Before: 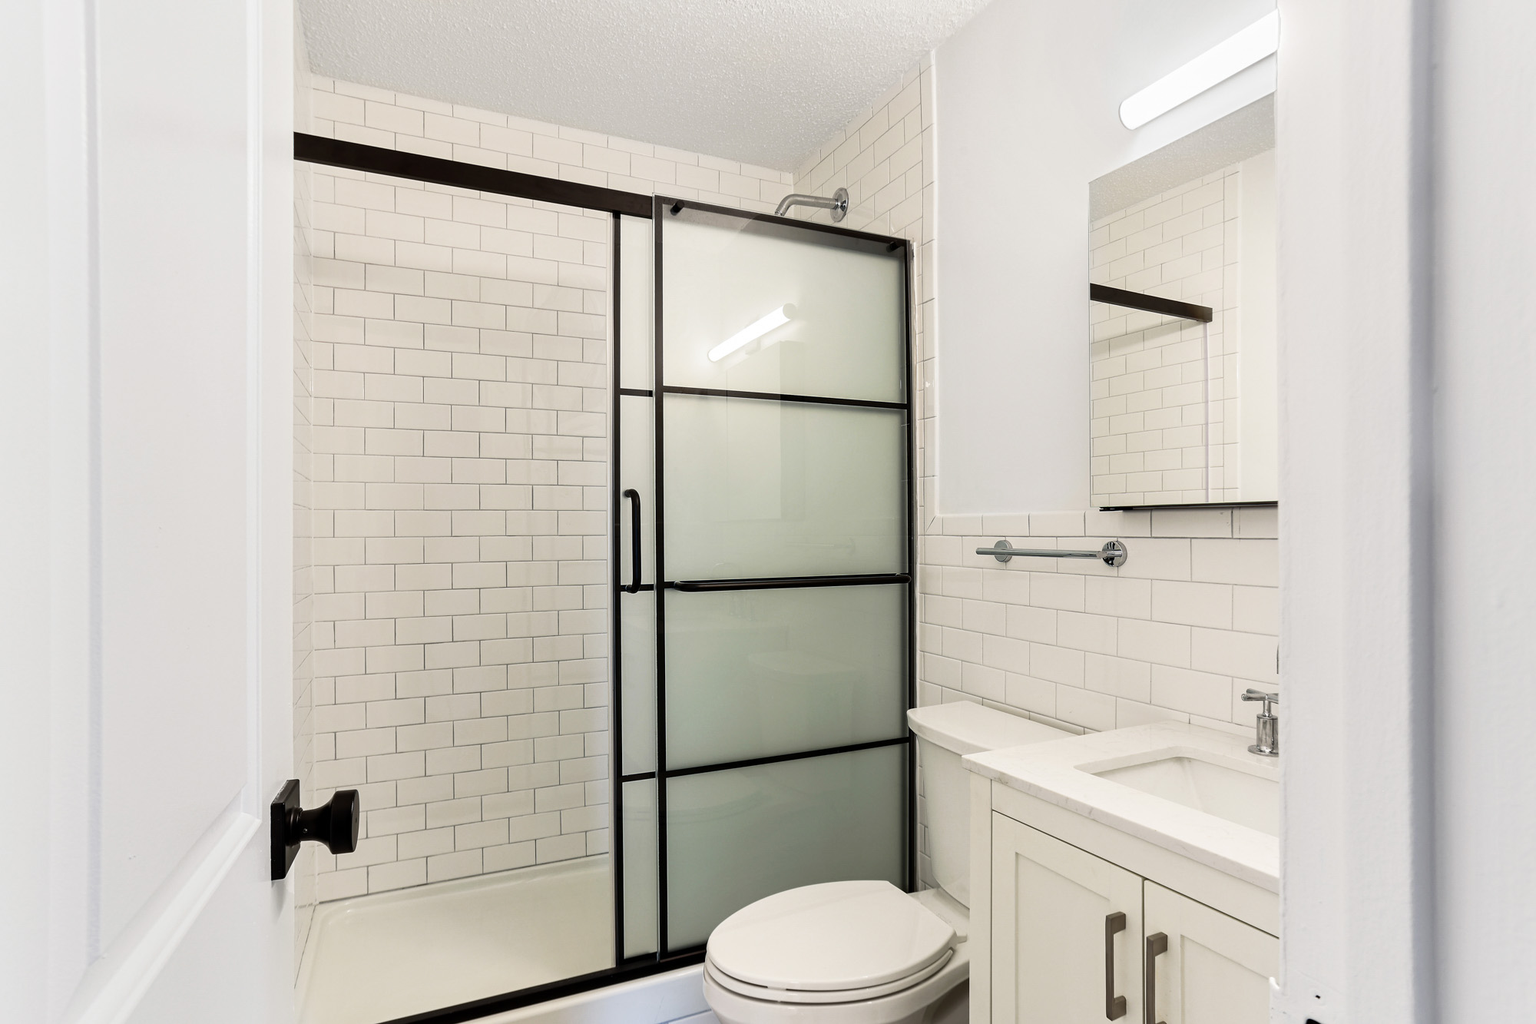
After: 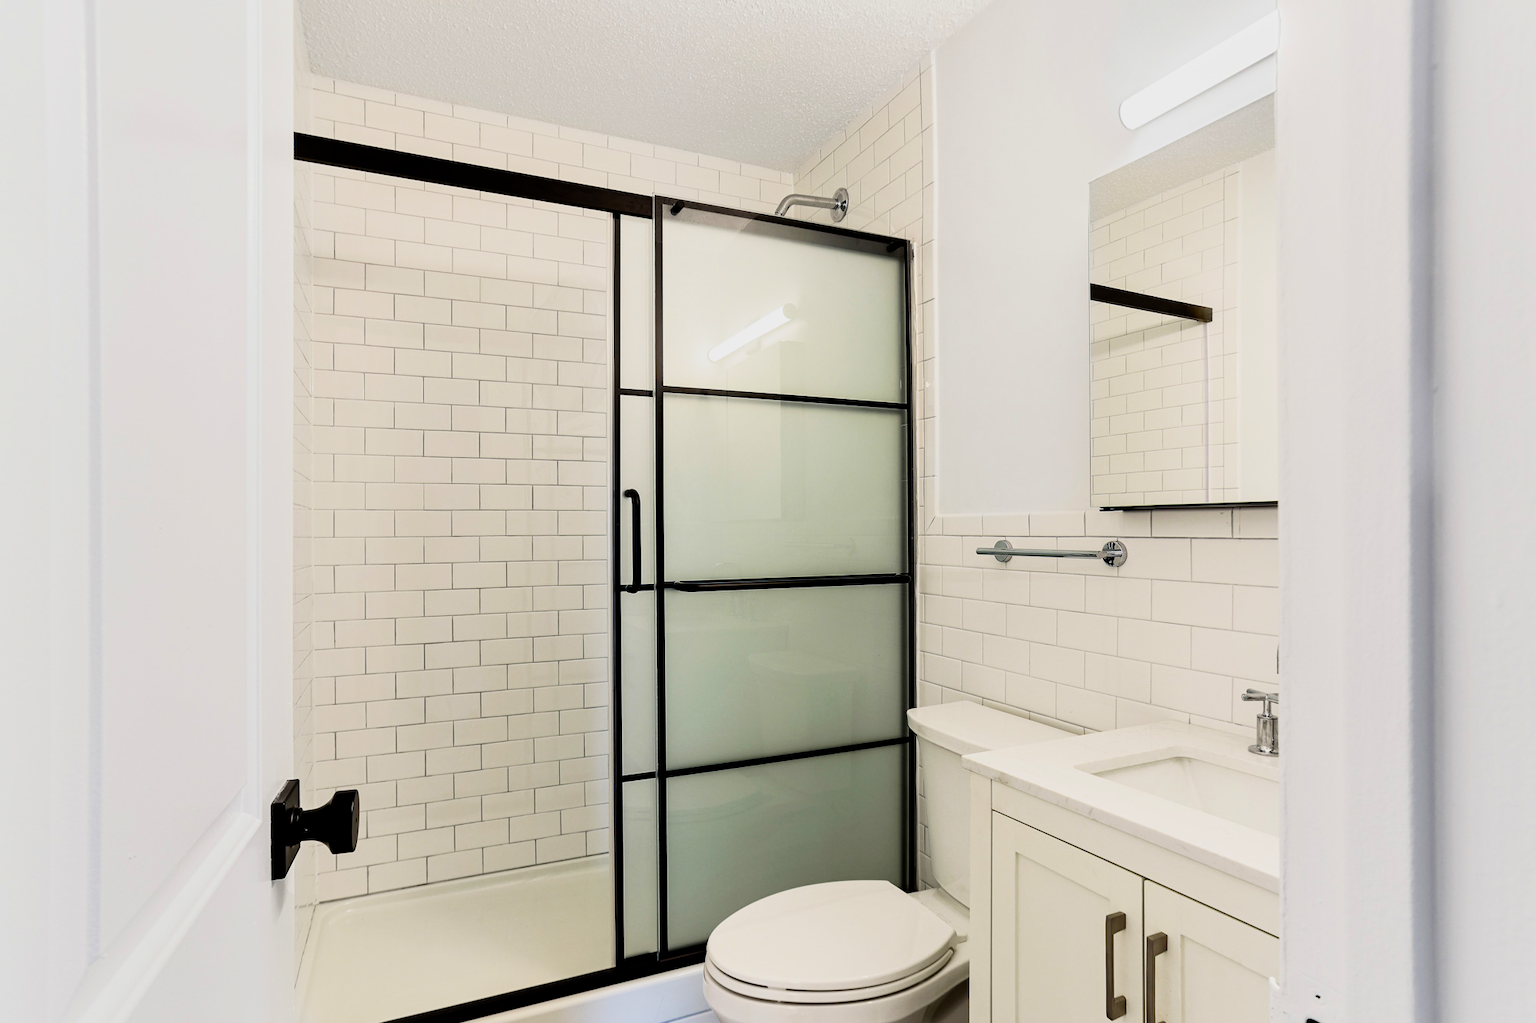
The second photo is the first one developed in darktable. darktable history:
filmic rgb: middle gray luminance 12.59%, black relative exposure -10.15 EV, white relative exposure 3.47 EV, target black luminance 0%, hardness 5.72, latitude 44.99%, contrast 1.215, highlights saturation mix 3.73%, shadows ↔ highlights balance 27.04%, color science v6 (2022)
color balance rgb: linear chroma grading › shadows 31.521%, linear chroma grading › global chroma -2.252%, linear chroma grading › mid-tones 4.295%, perceptual saturation grading › global saturation 29.721%, global vibrance 0.622%
